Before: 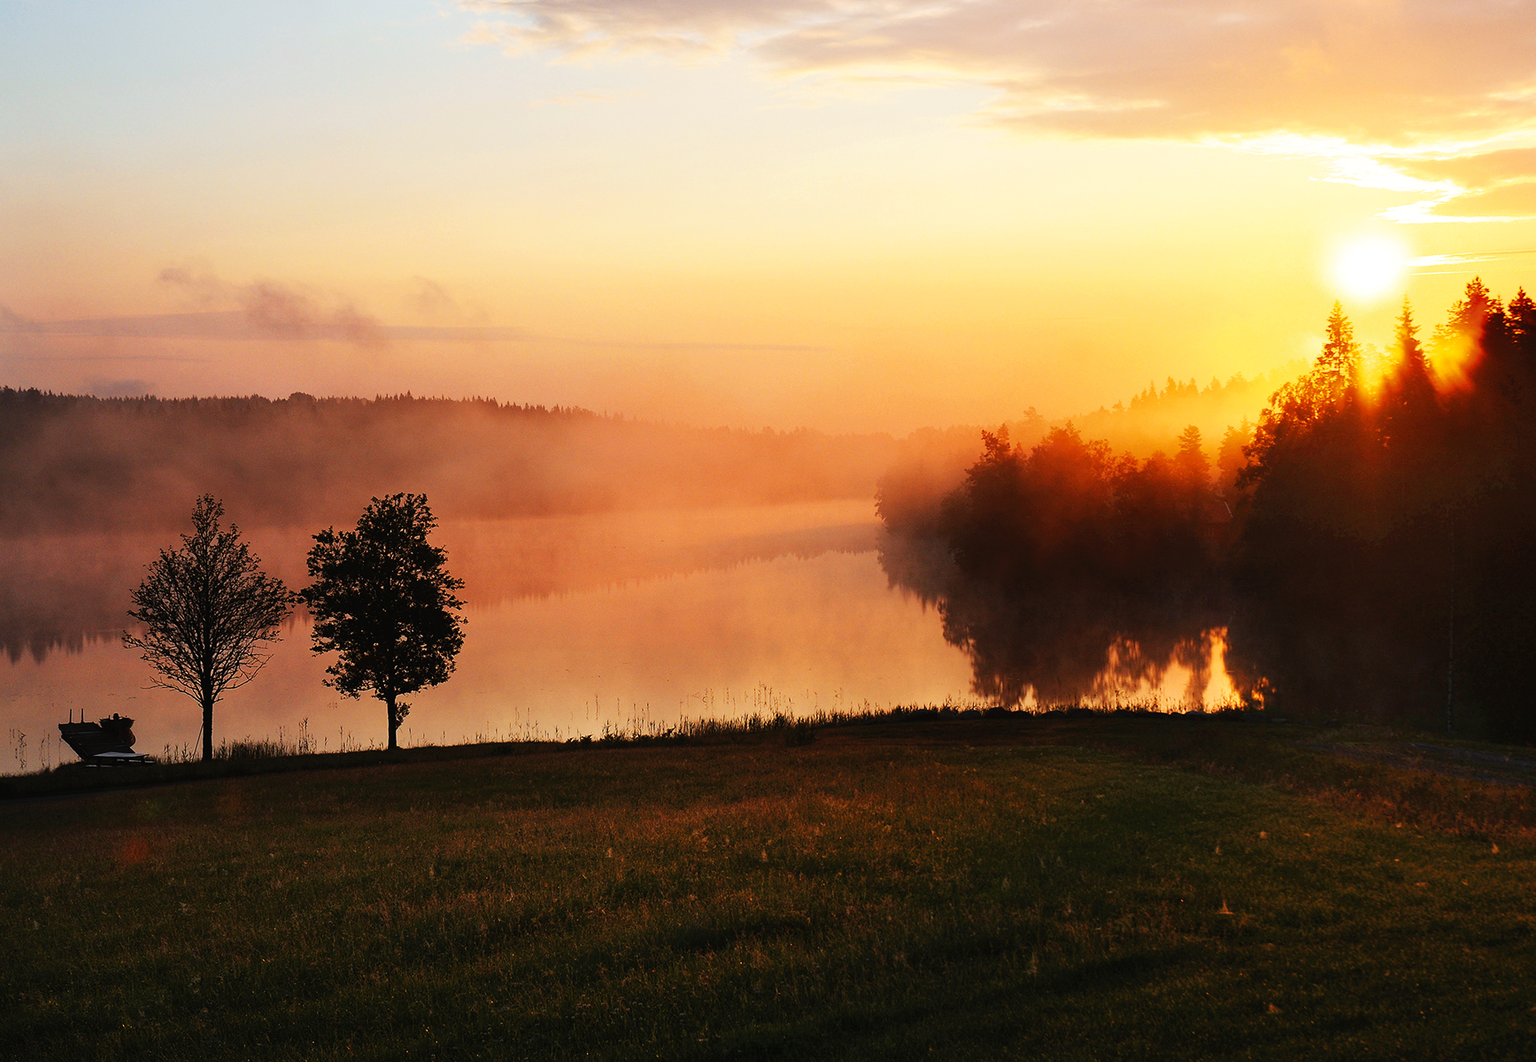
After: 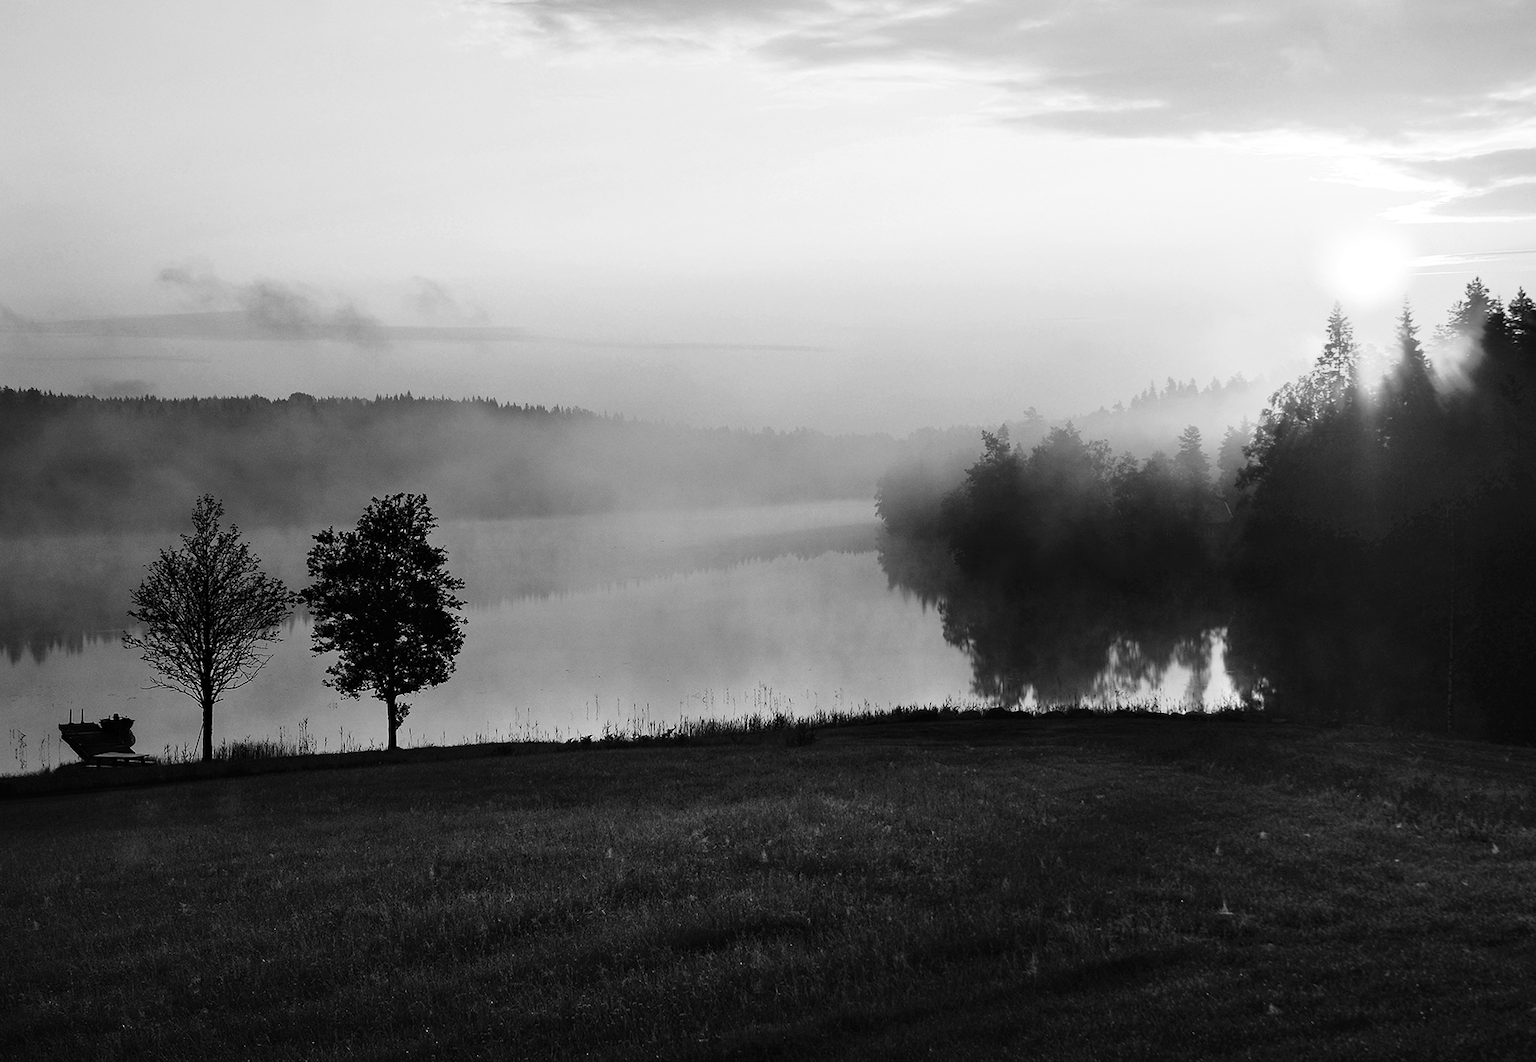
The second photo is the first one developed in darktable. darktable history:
exposure: compensate highlight preservation false
contrast equalizer: octaves 7, y [[0.6 ×6], [0.55 ×6], [0 ×6], [0 ×6], [0 ×6]], mix 0.2
monochrome: on, module defaults
contrast brightness saturation: saturation -0.17
